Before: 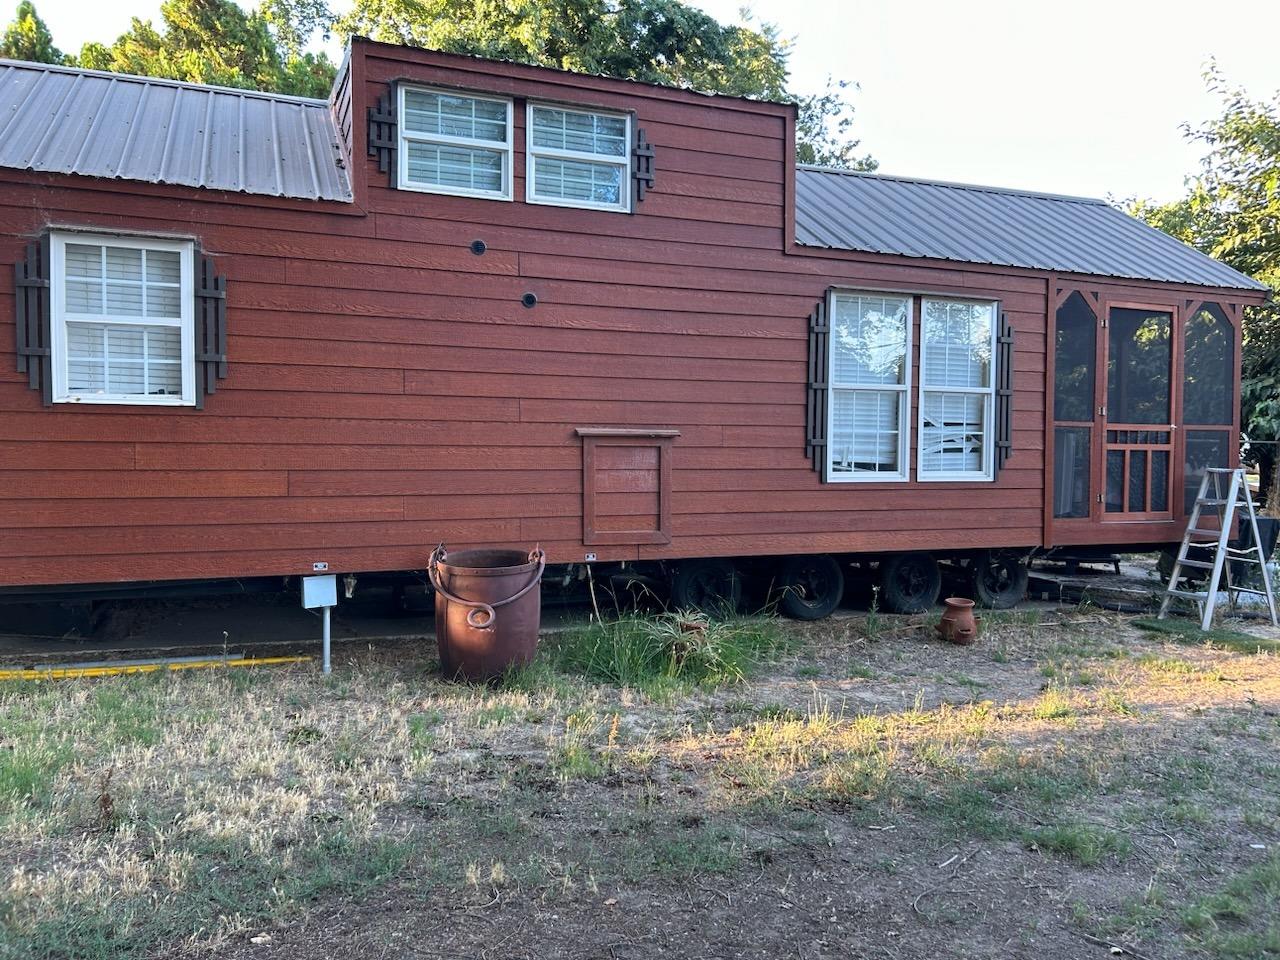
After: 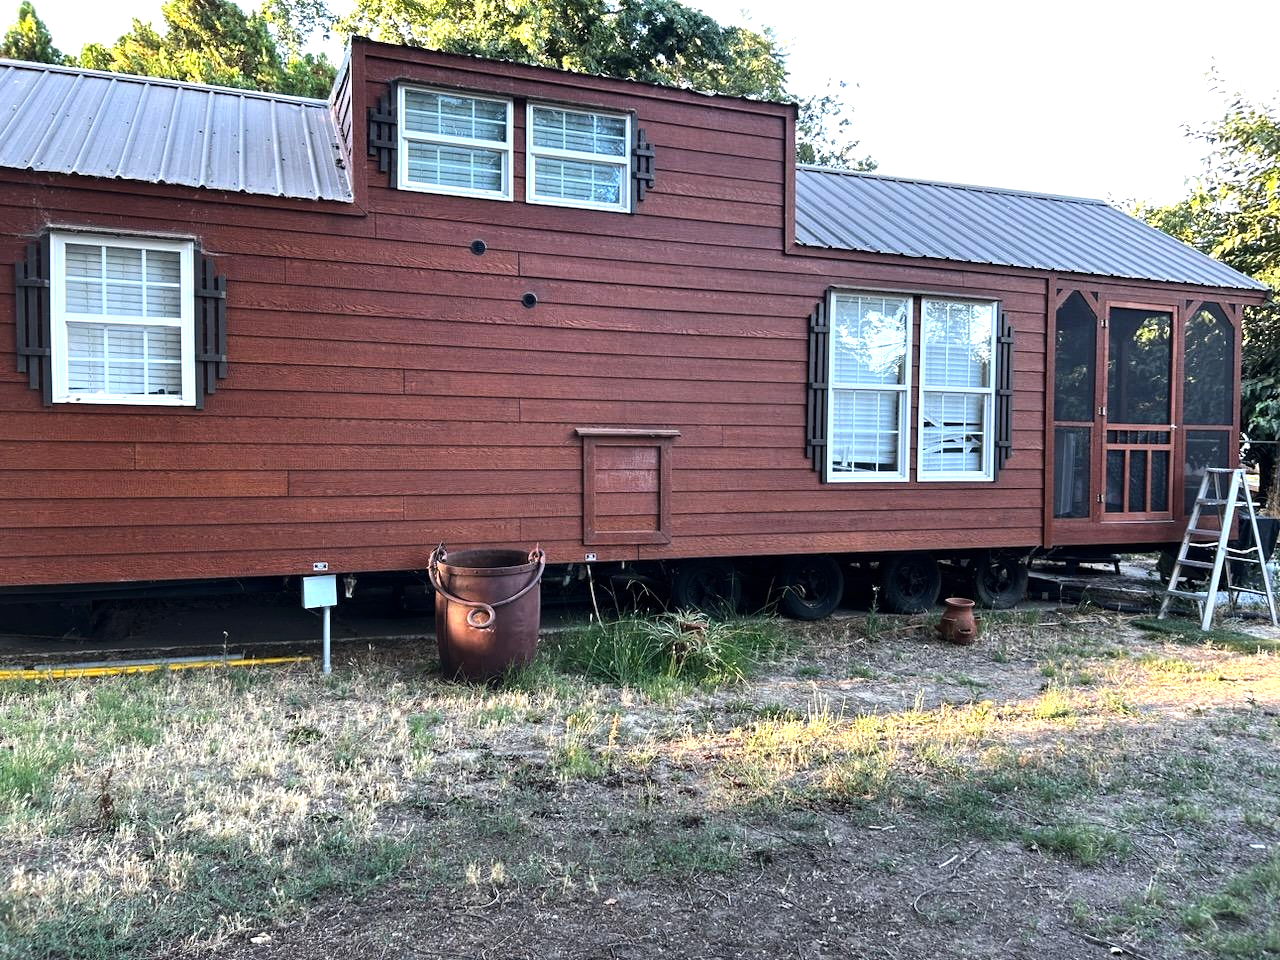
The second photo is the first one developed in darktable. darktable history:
tone equalizer: -8 EV -0.76 EV, -7 EV -0.68 EV, -6 EV -0.589 EV, -5 EV -0.412 EV, -3 EV 0.371 EV, -2 EV 0.6 EV, -1 EV 0.68 EV, +0 EV 0.78 EV, edges refinement/feathering 500, mask exposure compensation -1.57 EV, preserve details no
